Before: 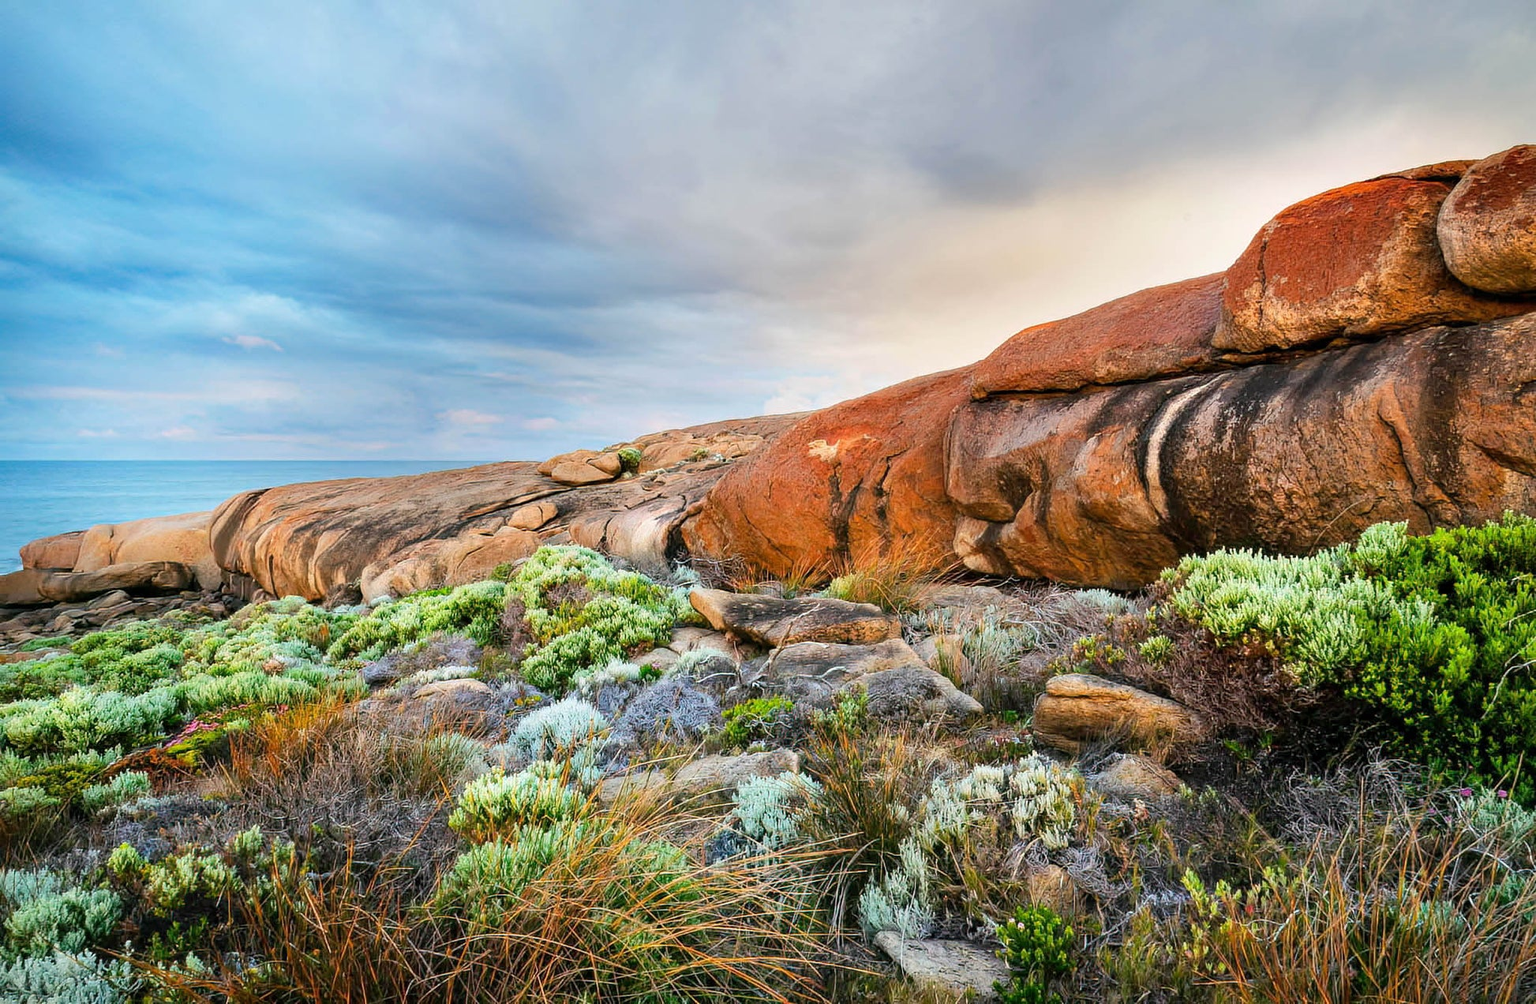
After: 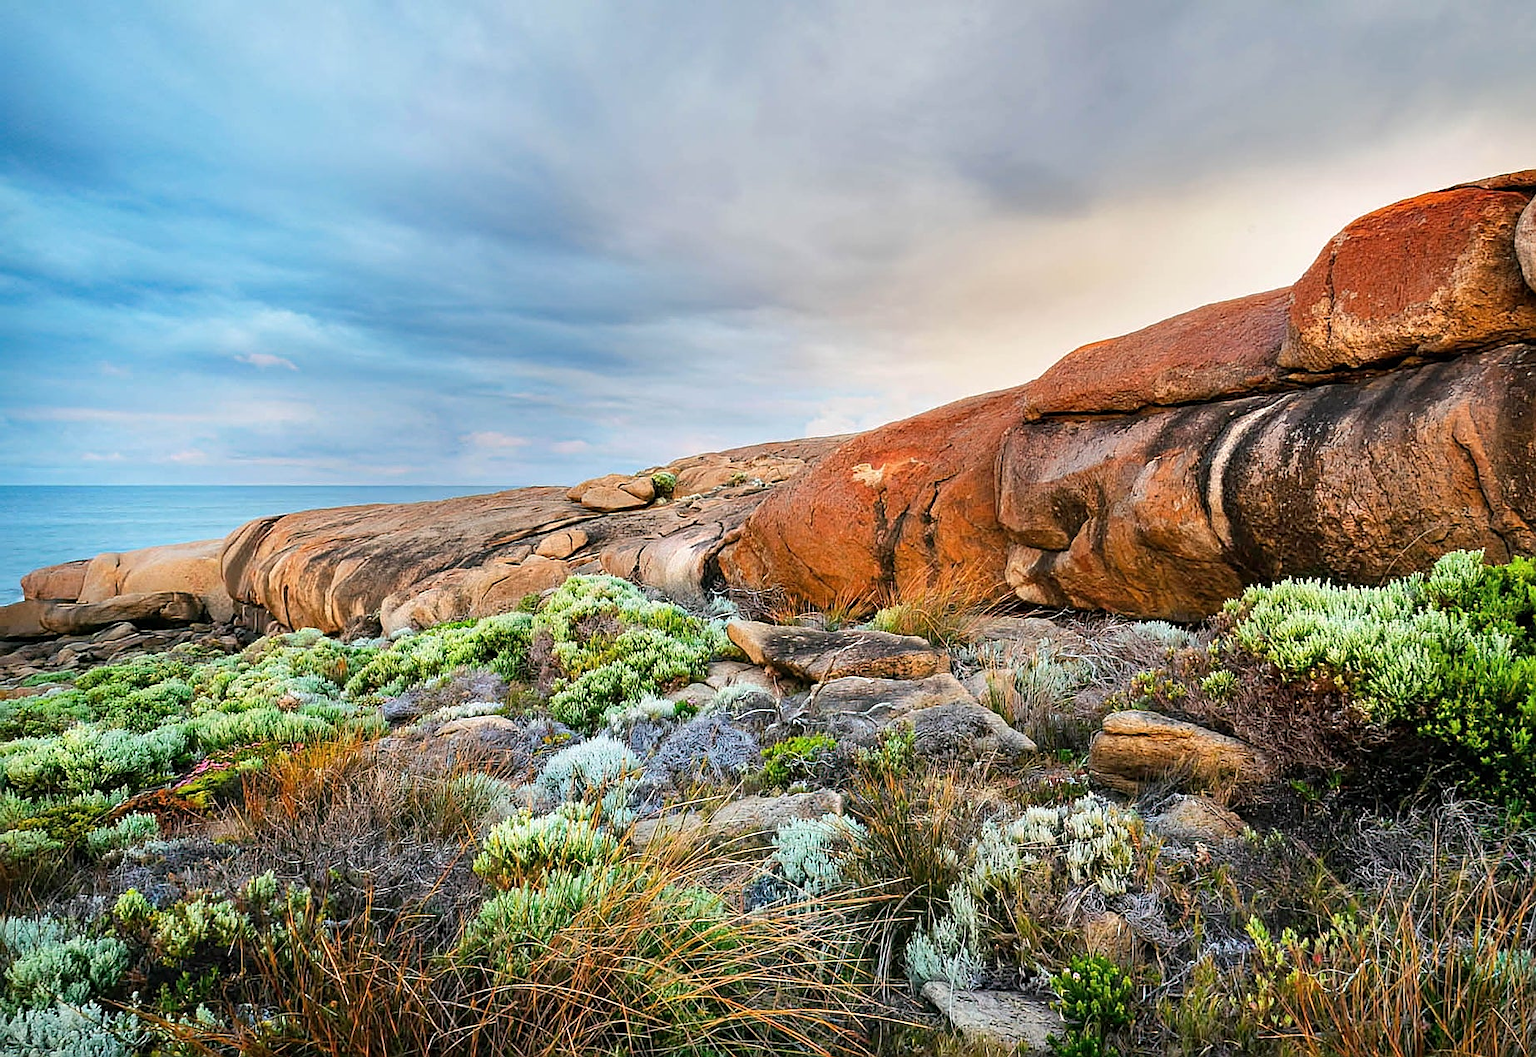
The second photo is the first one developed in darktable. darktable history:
crop and rotate: left 0%, right 5.096%
color correction: highlights b* 0.013, saturation 0.985
sharpen: on, module defaults
